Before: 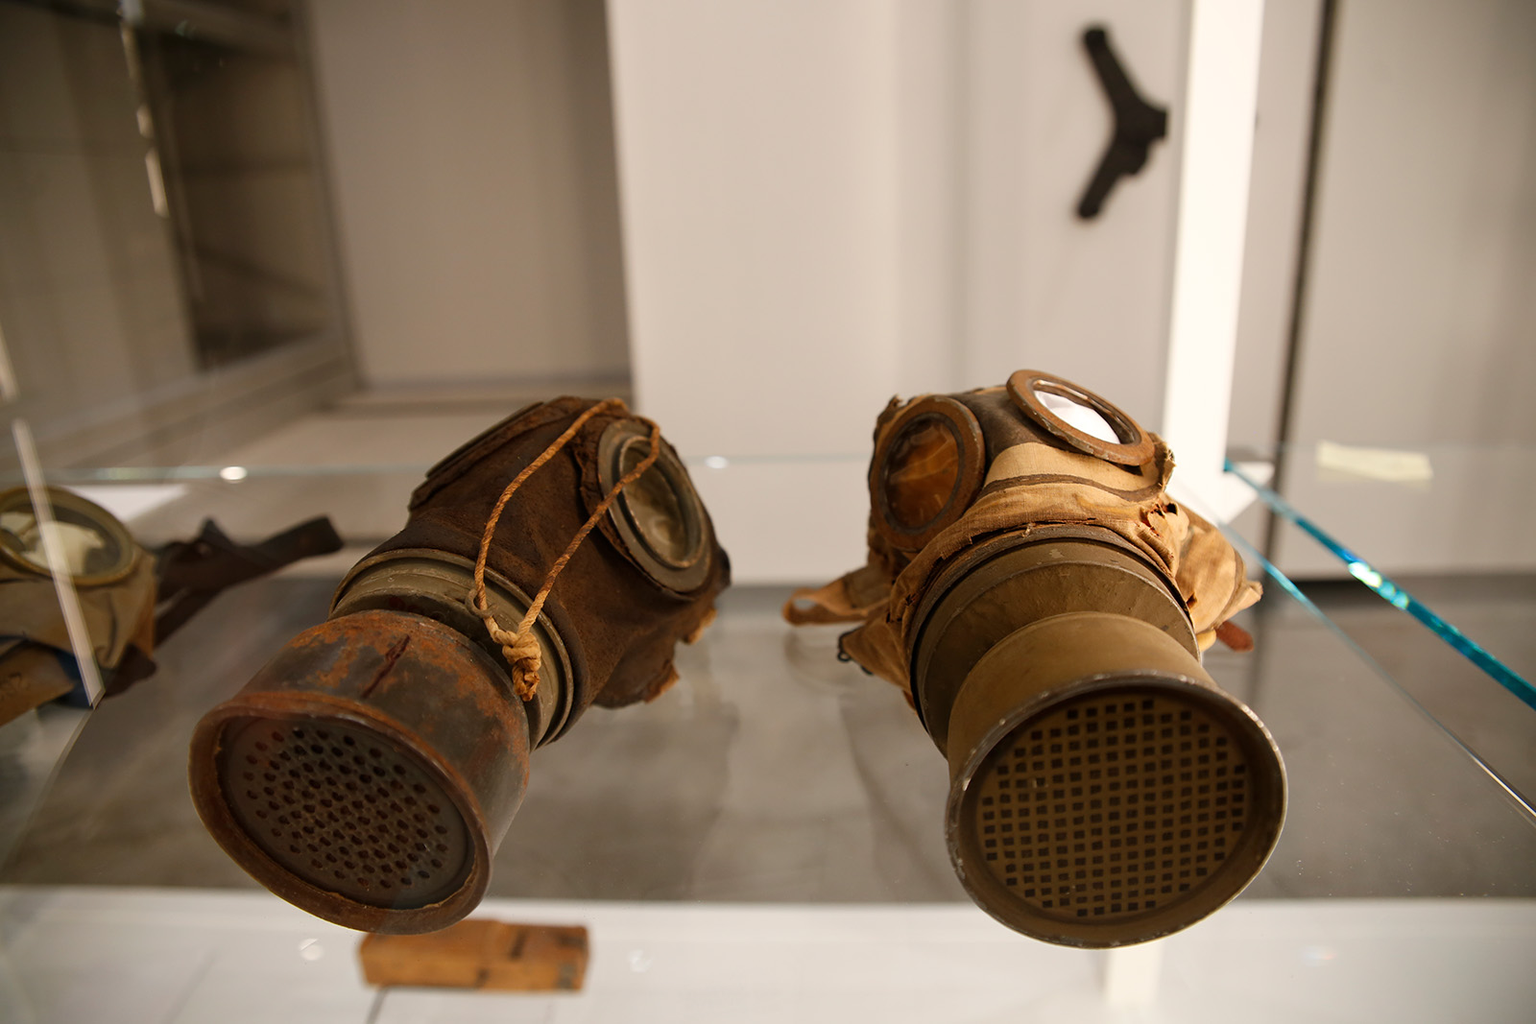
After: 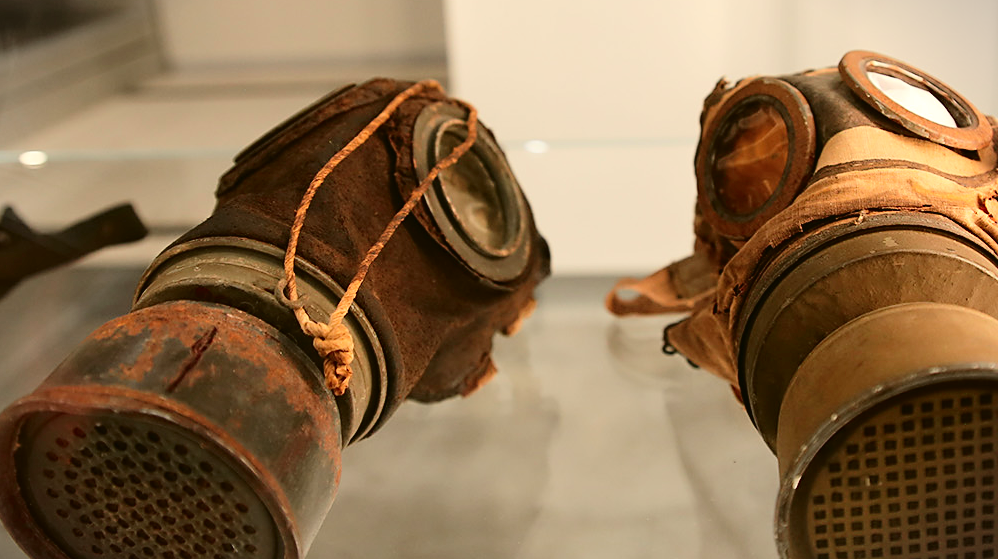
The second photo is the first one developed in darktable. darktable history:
sharpen: radius 1.89, amount 0.398, threshold 1.251
vignetting: fall-off start 100.86%, width/height ratio 1.308
crop: left 13.158%, top 31.455%, right 24.458%, bottom 16.085%
contrast brightness saturation: brightness 0.087, saturation 0.19
tone curve: curves: ch0 [(0, 0.023) (0.087, 0.065) (0.184, 0.168) (0.45, 0.54) (0.57, 0.683) (0.722, 0.825) (0.877, 0.948) (1, 1)]; ch1 [(0, 0) (0.388, 0.369) (0.447, 0.447) (0.505, 0.5) (0.534, 0.528) (0.573, 0.583) (0.663, 0.68) (1, 1)]; ch2 [(0, 0) (0.314, 0.223) (0.427, 0.405) (0.492, 0.505) (0.531, 0.55) (0.589, 0.599) (1, 1)], color space Lab, independent channels, preserve colors none
tone equalizer: edges refinement/feathering 500, mask exposure compensation -1.57 EV, preserve details no
